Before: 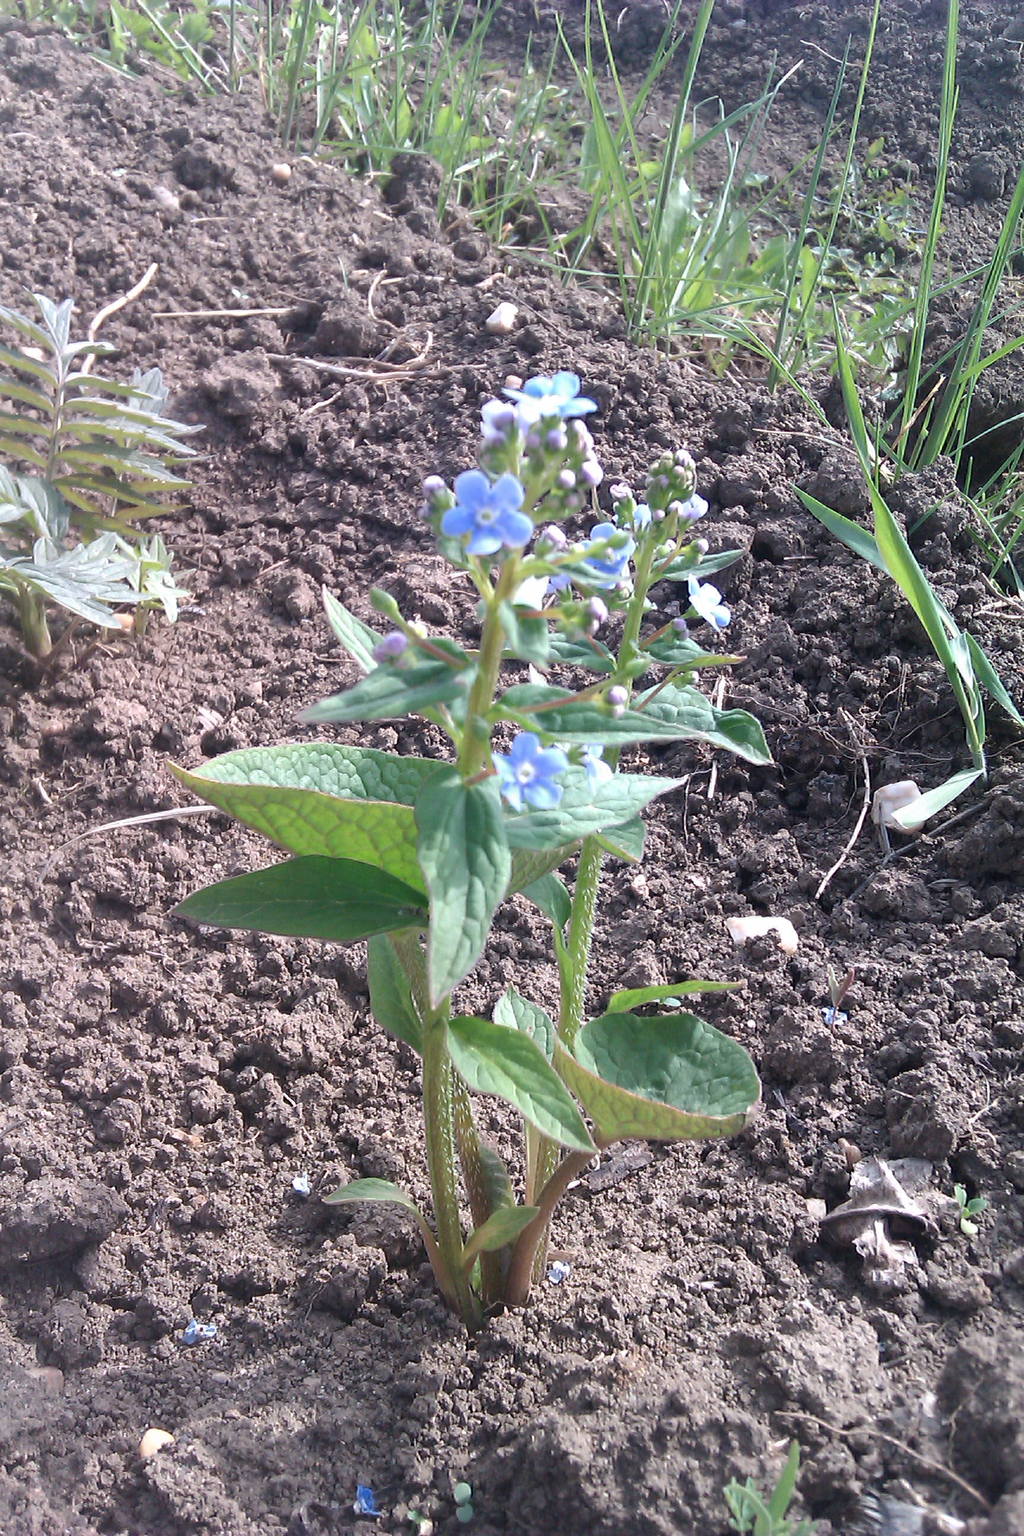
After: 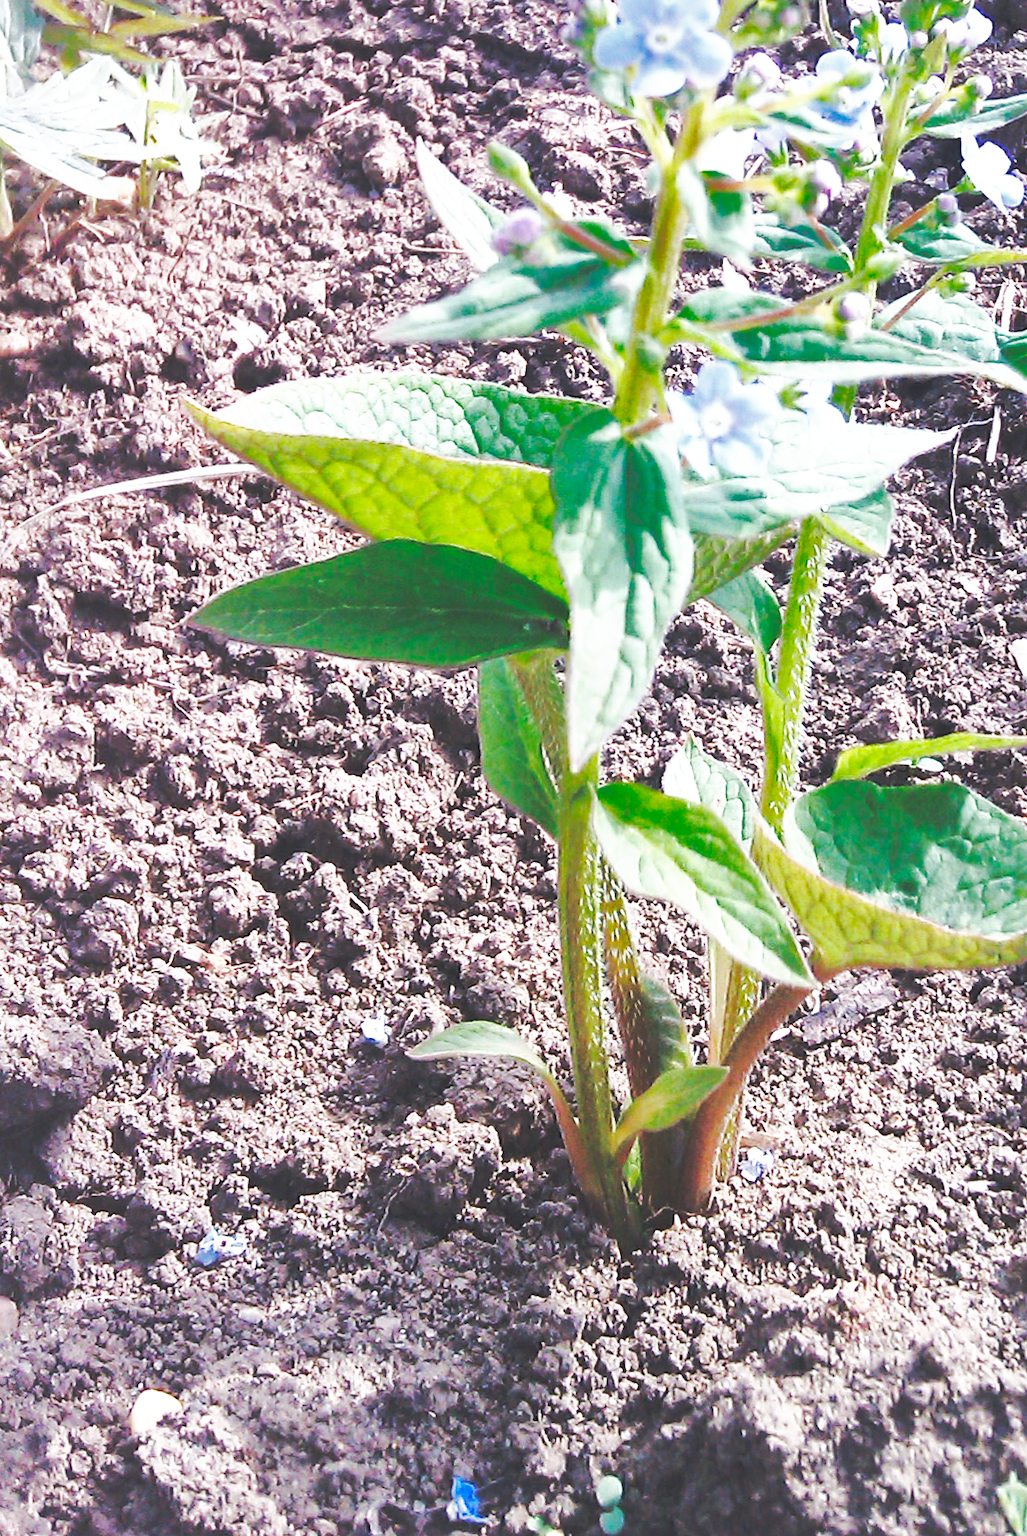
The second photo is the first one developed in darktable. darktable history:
exposure: black level correction 0.001, exposure 0.015 EV, compensate highlight preservation false
base curve: curves: ch0 [(0, 0.015) (0.085, 0.116) (0.134, 0.298) (0.19, 0.545) (0.296, 0.764) (0.599, 0.982) (1, 1)], preserve colors none
crop and rotate: angle -0.674°, left 3.585%, top 31.598%, right 27.783%
shadows and highlights: shadows 40.11, highlights -59.73
